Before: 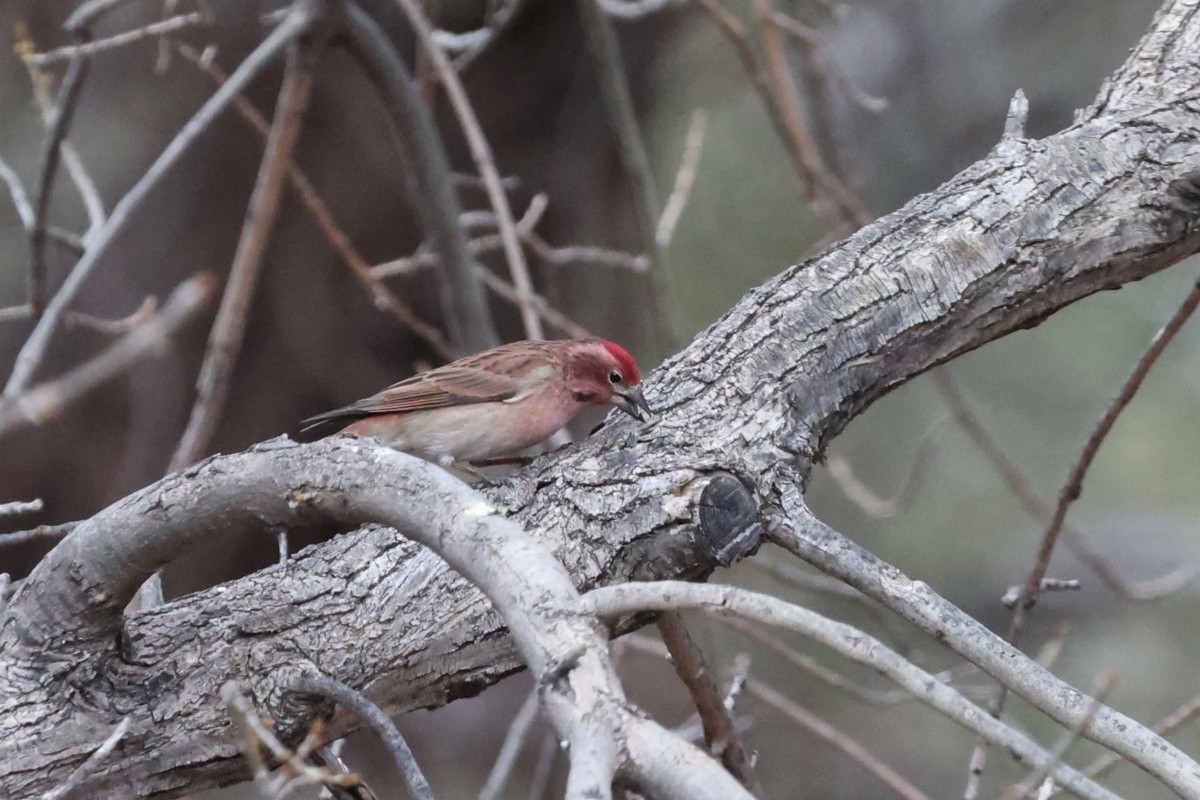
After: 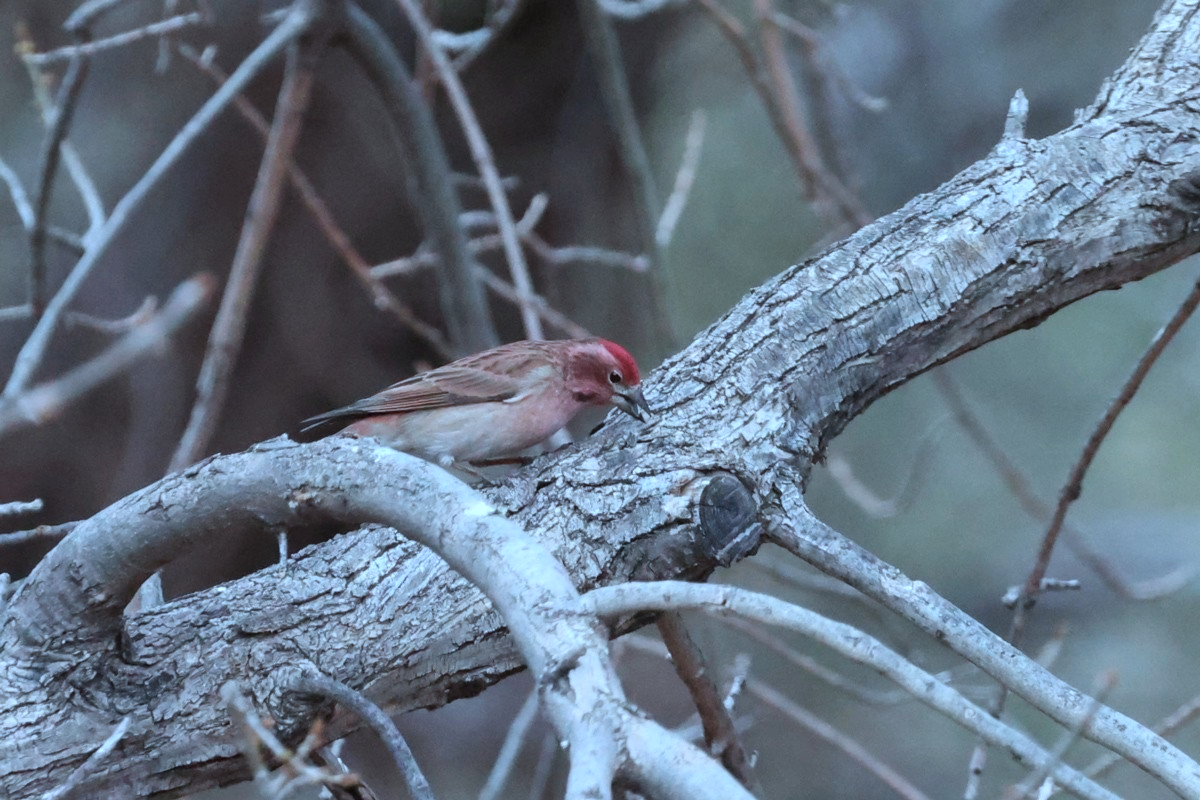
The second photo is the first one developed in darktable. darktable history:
color correction: highlights a* -8.85, highlights b* -22.64
